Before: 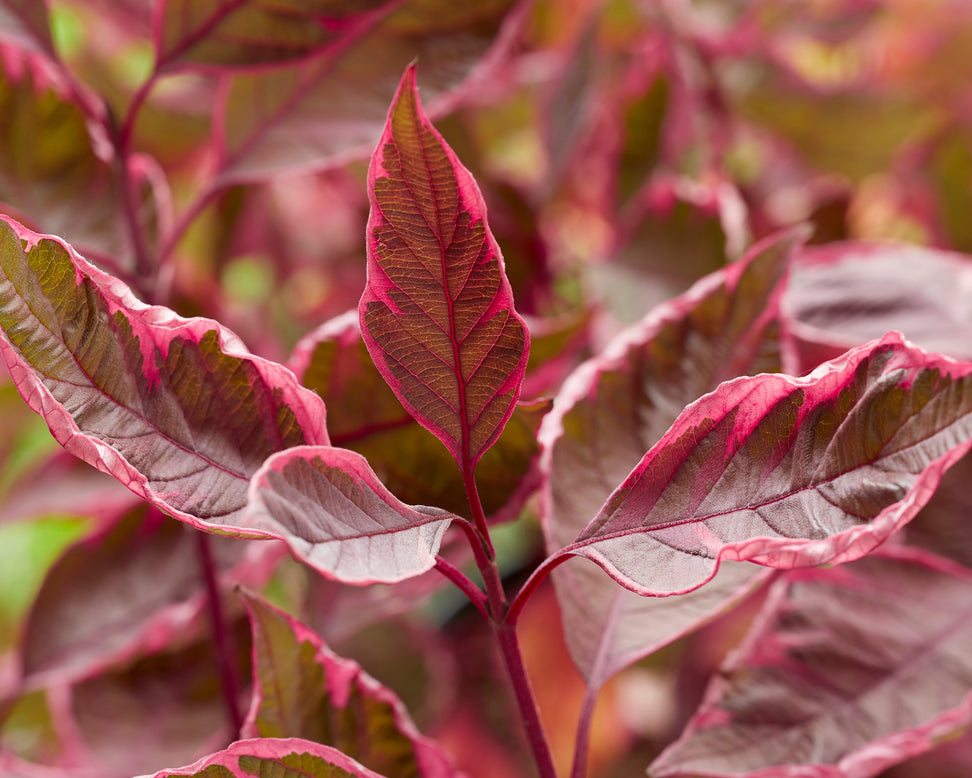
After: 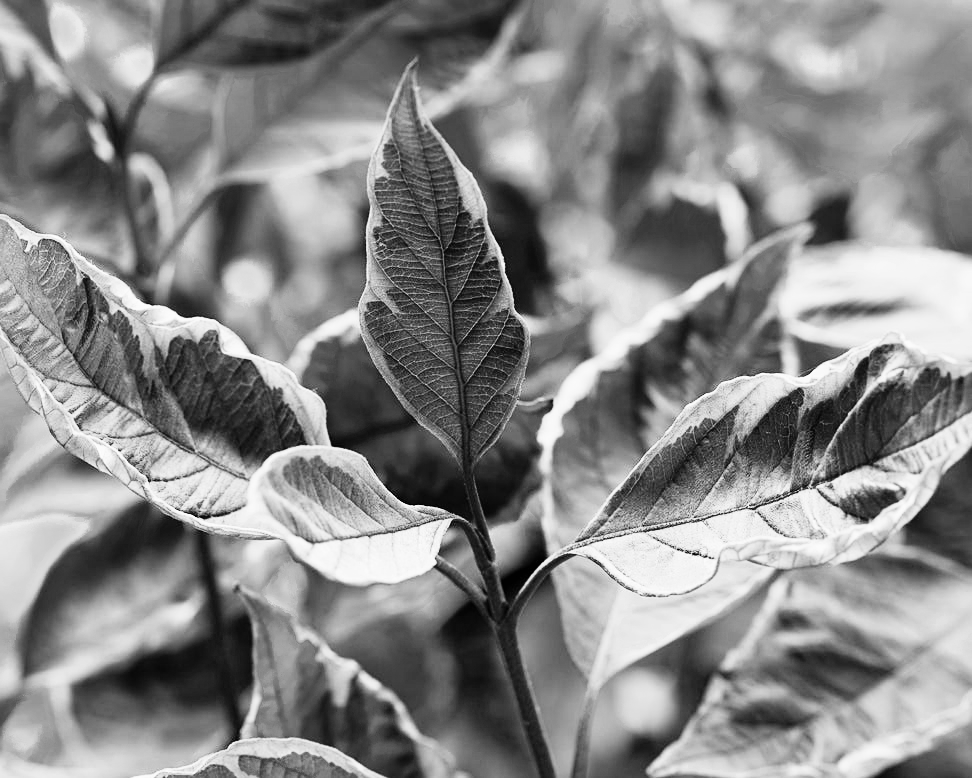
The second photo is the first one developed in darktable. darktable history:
contrast equalizer: octaves 7, y [[0.6 ×6], [0.55 ×6], [0 ×6], [0 ×6], [0 ×6]], mix 0.15
denoise (profiled): strength 1.2, preserve shadows 0, a [-1, 0, 0], y [[0.5 ×7] ×4, [0 ×7], [0.5 ×7]], compensate highlight preservation false
monochrome: on, module defaults
rgb curve: curves: ch0 [(0, 0) (0.21, 0.15) (0.24, 0.21) (0.5, 0.75) (0.75, 0.96) (0.89, 0.99) (1, 1)]; ch1 [(0, 0.02) (0.21, 0.13) (0.25, 0.2) (0.5, 0.67) (0.75, 0.9) (0.89, 0.97) (1, 1)]; ch2 [(0, 0.02) (0.21, 0.13) (0.25, 0.2) (0.5, 0.67) (0.75, 0.9) (0.89, 0.97) (1, 1)], compensate middle gray true
sharpen: amount 0.2
color balance rgb: shadows lift › chroma 1%, shadows lift › hue 113°, highlights gain › chroma 0.2%, highlights gain › hue 333°, perceptual saturation grading › global saturation 20%, perceptual saturation grading › highlights -50%, perceptual saturation grading › shadows 25%, contrast -10%
color zones: curves: ch0 [(0, 0.5) (0.125, 0.4) (0.25, 0.5) (0.375, 0.4) (0.5, 0.4) (0.625, 0.6) (0.75, 0.6) (0.875, 0.5)]; ch1 [(0, 0.35) (0.125, 0.45) (0.25, 0.35) (0.375, 0.35) (0.5, 0.35) (0.625, 0.35) (0.75, 0.45) (0.875, 0.35)]; ch2 [(0, 0.6) (0.125, 0.5) (0.25, 0.5) (0.375, 0.6) (0.5, 0.6) (0.625, 0.5) (0.75, 0.5) (0.875, 0.5)]
